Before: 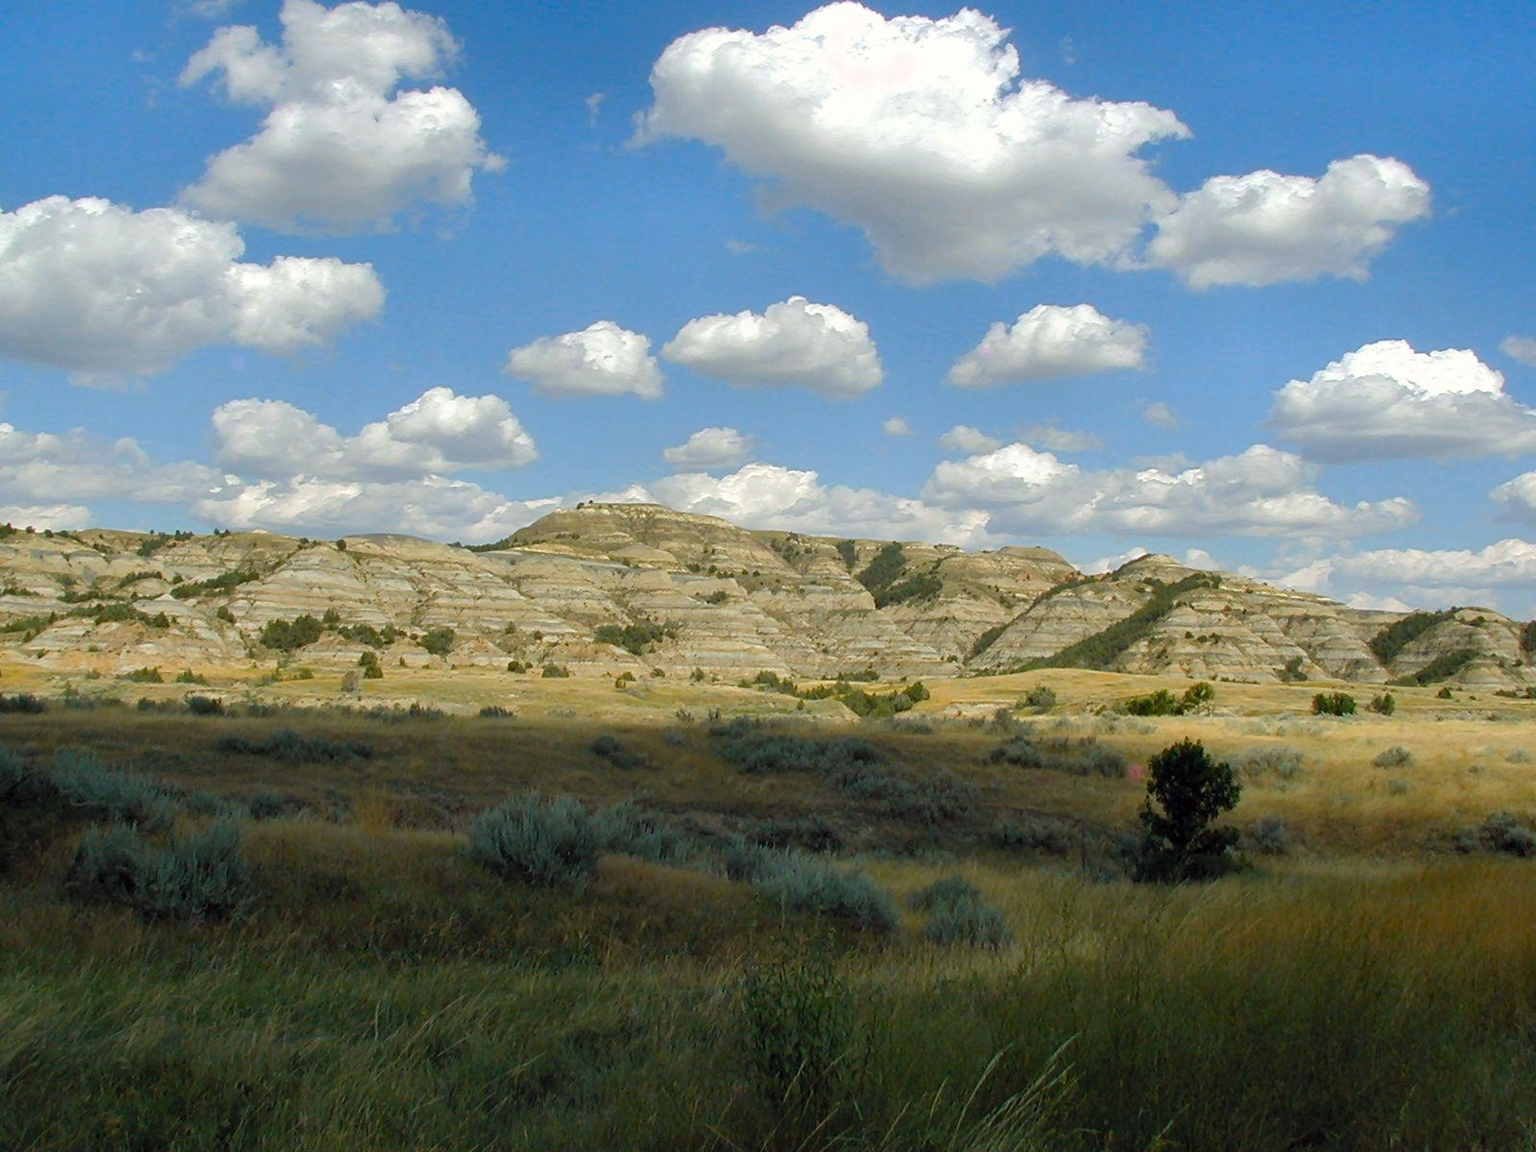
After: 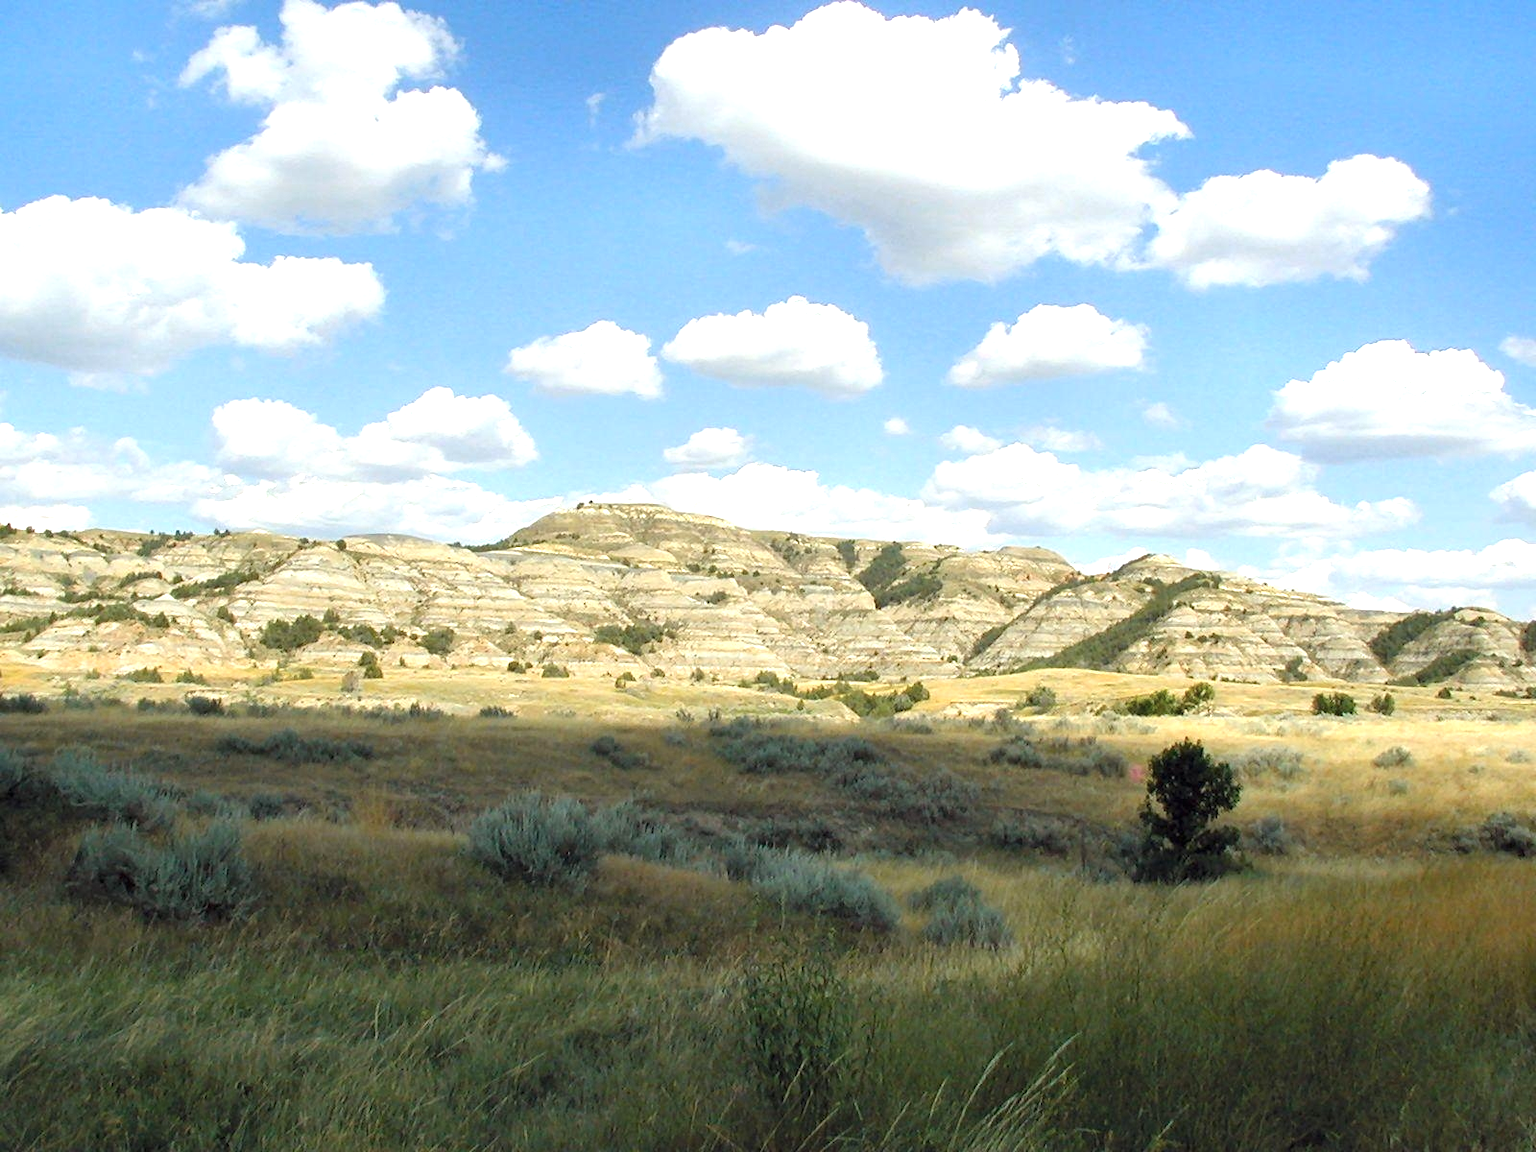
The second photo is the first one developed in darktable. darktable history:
exposure: black level correction 0, exposure 1.097 EV, compensate highlight preservation false
color correction: highlights b* 0.016, saturation 0.829
